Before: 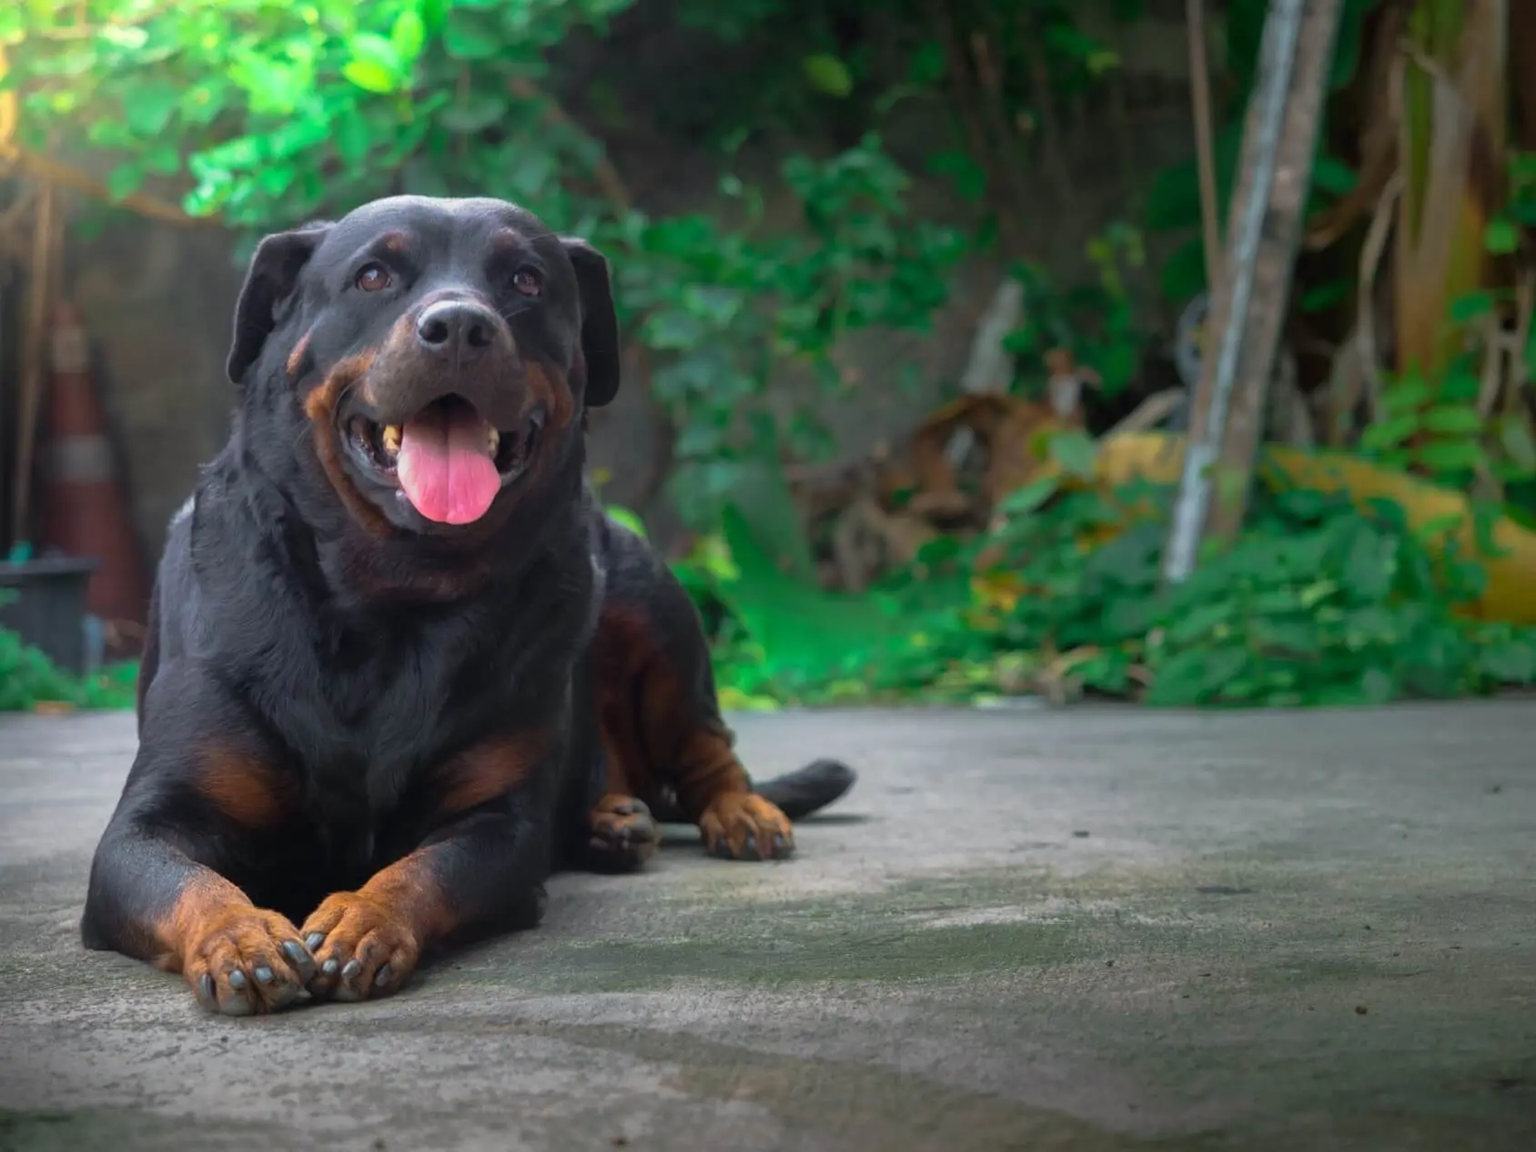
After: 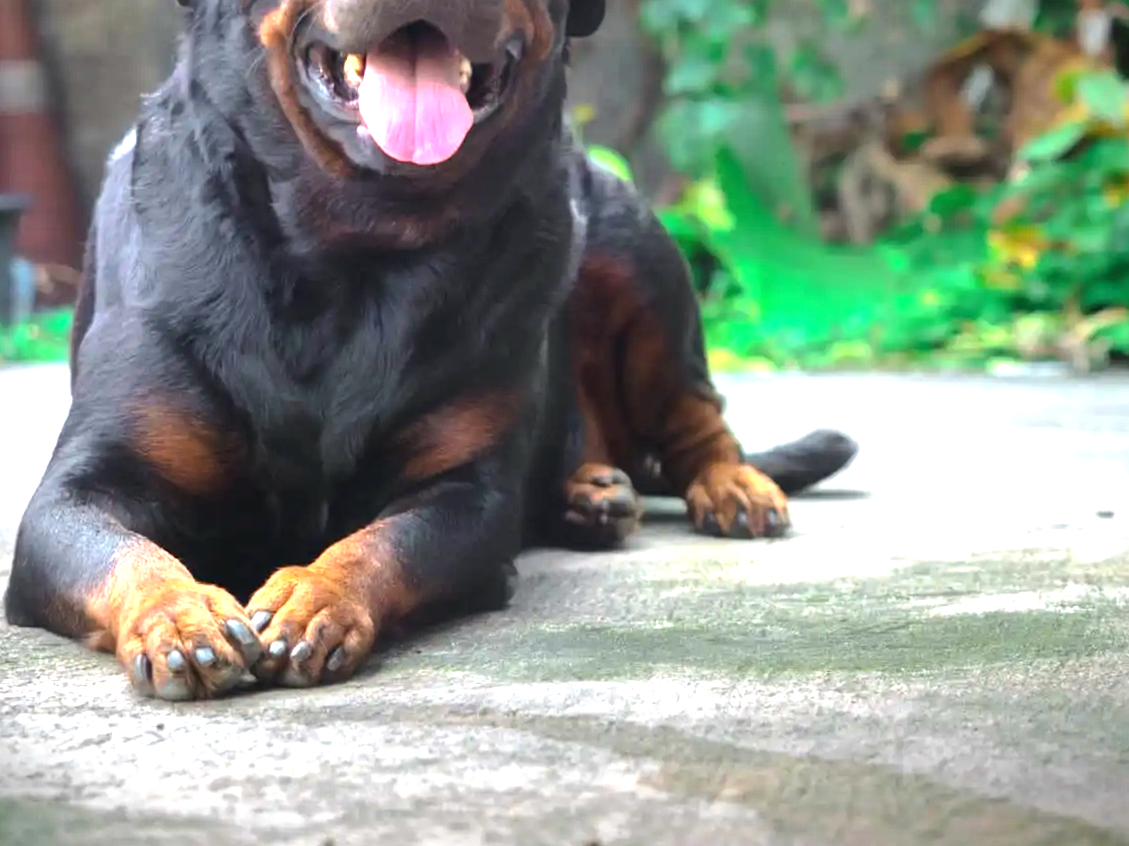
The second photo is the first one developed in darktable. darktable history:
tone equalizer: -8 EV -0.417 EV, -7 EV -0.389 EV, -6 EV -0.333 EV, -5 EV -0.222 EV, -3 EV 0.222 EV, -2 EV 0.333 EV, -1 EV 0.389 EV, +0 EV 0.417 EV, edges refinement/feathering 500, mask exposure compensation -1.57 EV, preserve details no
exposure: black level correction 0, exposure 1.45 EV, compensate exposure bias true, compensate highlight preservation false
crop and rotate: angle -0.82°, left 3.85%, top 31.828%, right 27.992%
